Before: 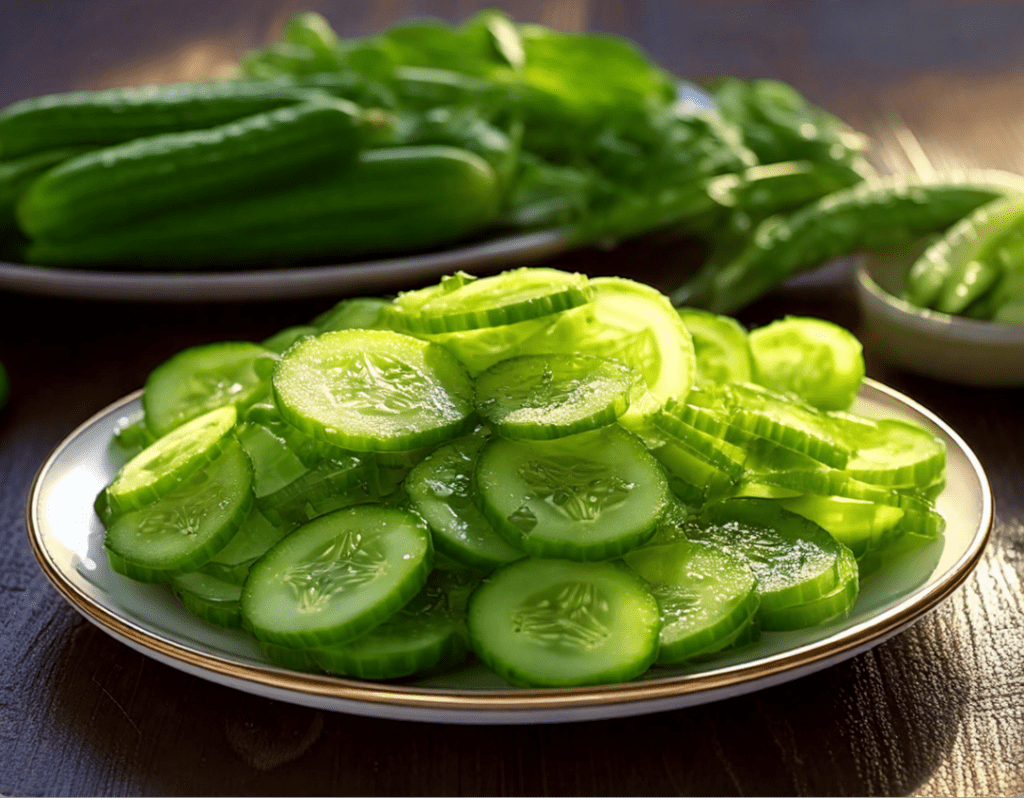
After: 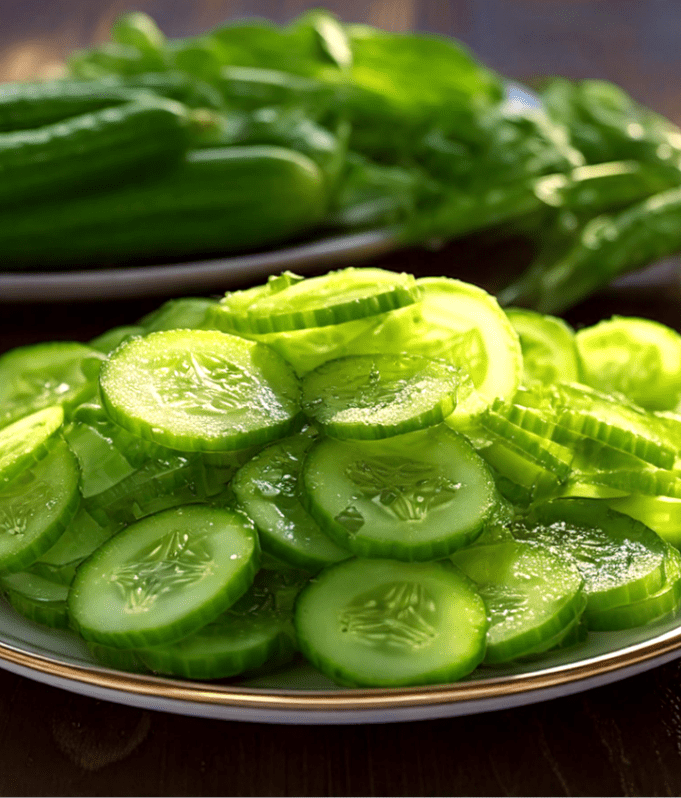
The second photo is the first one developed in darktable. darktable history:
crop: left 16.899%, right 16.556%
exposure: exposure 0.2 EV, compensate highlight preservation false
